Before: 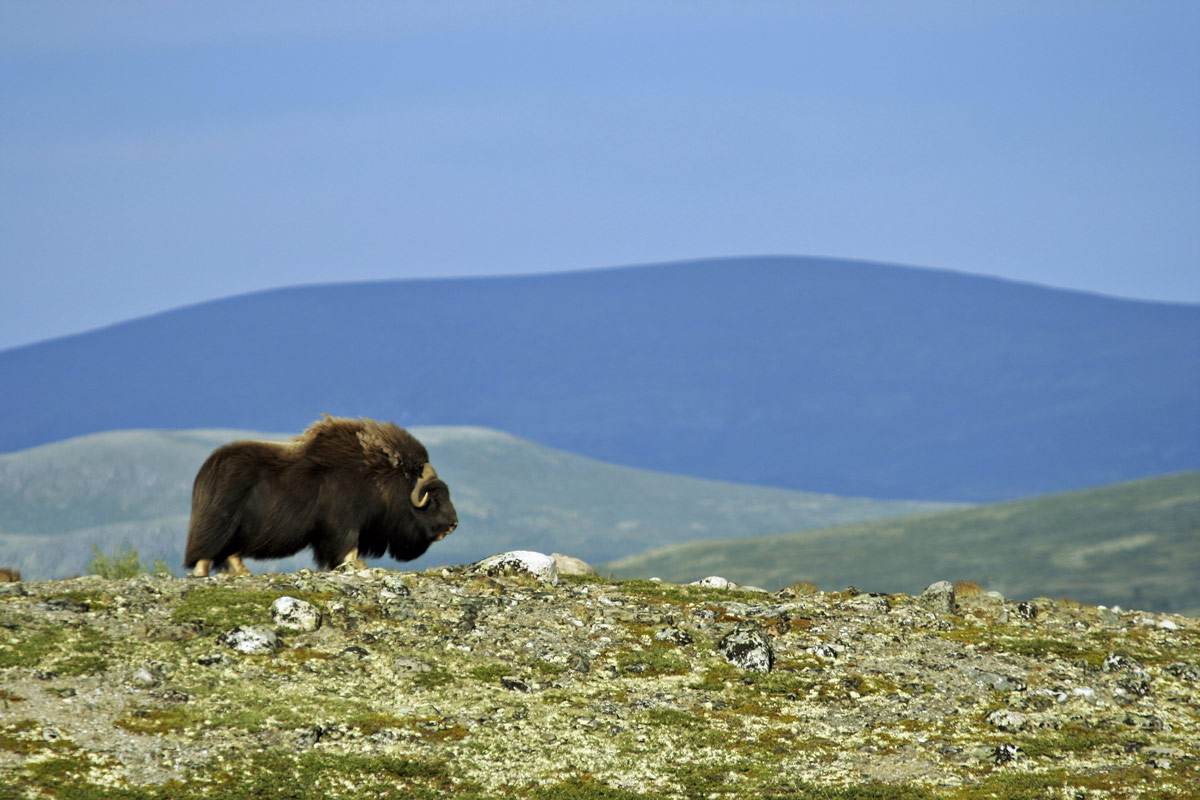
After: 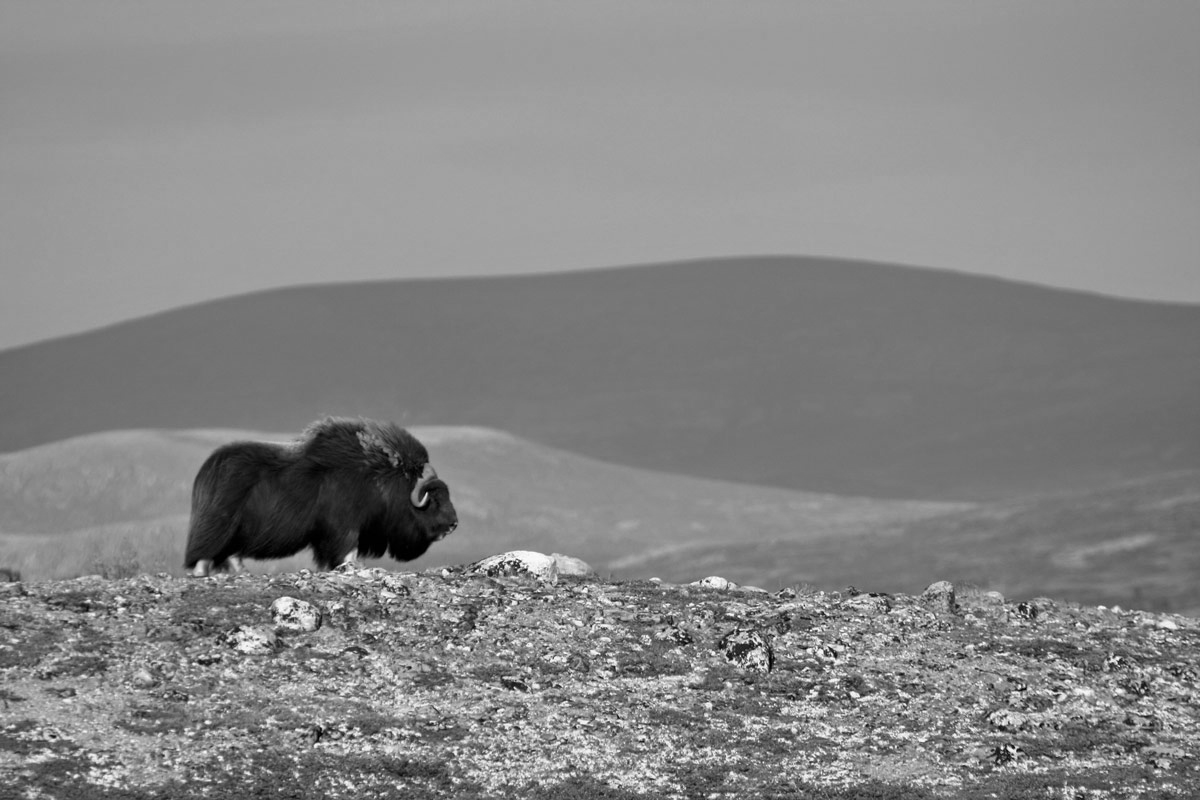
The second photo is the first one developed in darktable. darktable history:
monochrome: a 0, b 0, size 0.5, highlights 0.57
